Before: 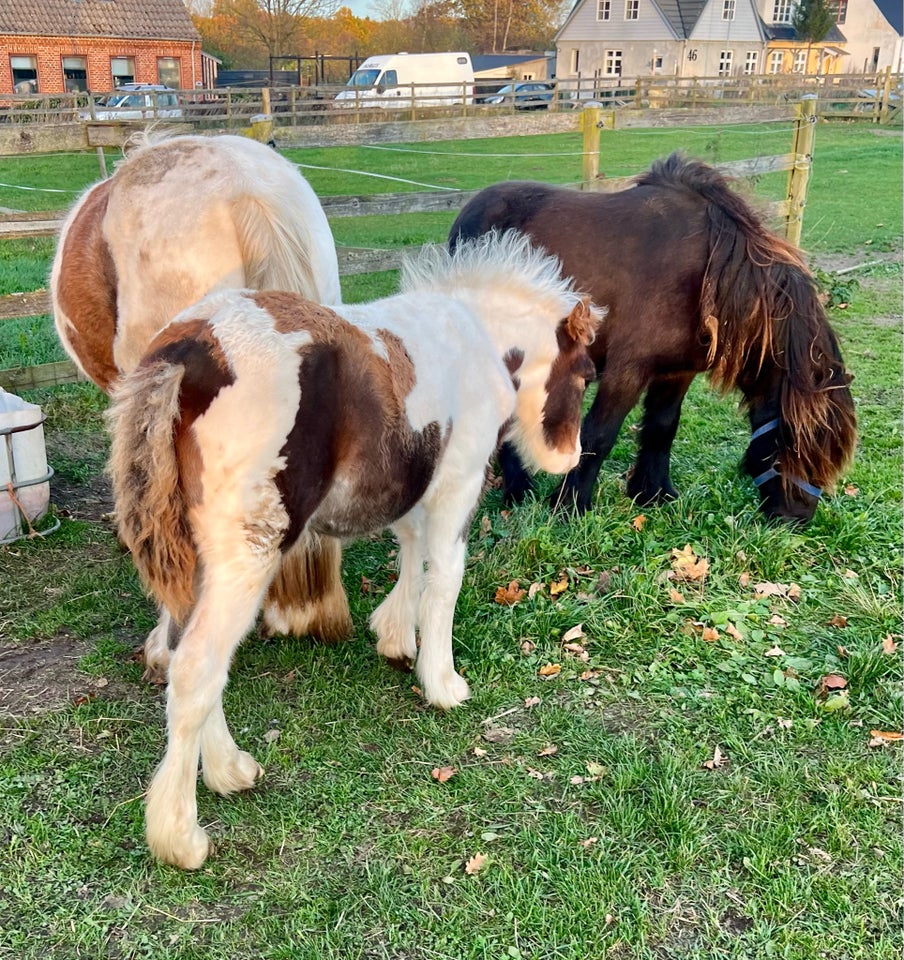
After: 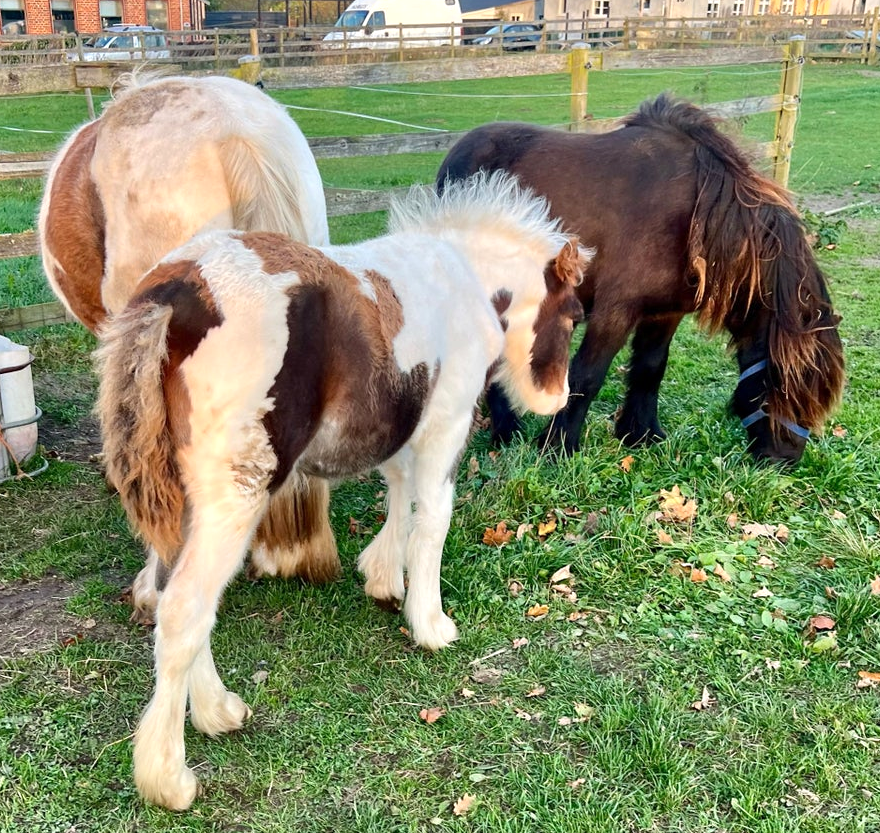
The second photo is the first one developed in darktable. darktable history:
exposure: exposure 0.202 EV, compensate exposure bias true, compensate highlight preservation false
crop: left 1.342%, top 6.174%, right 1.291%, bottom 6.984%
